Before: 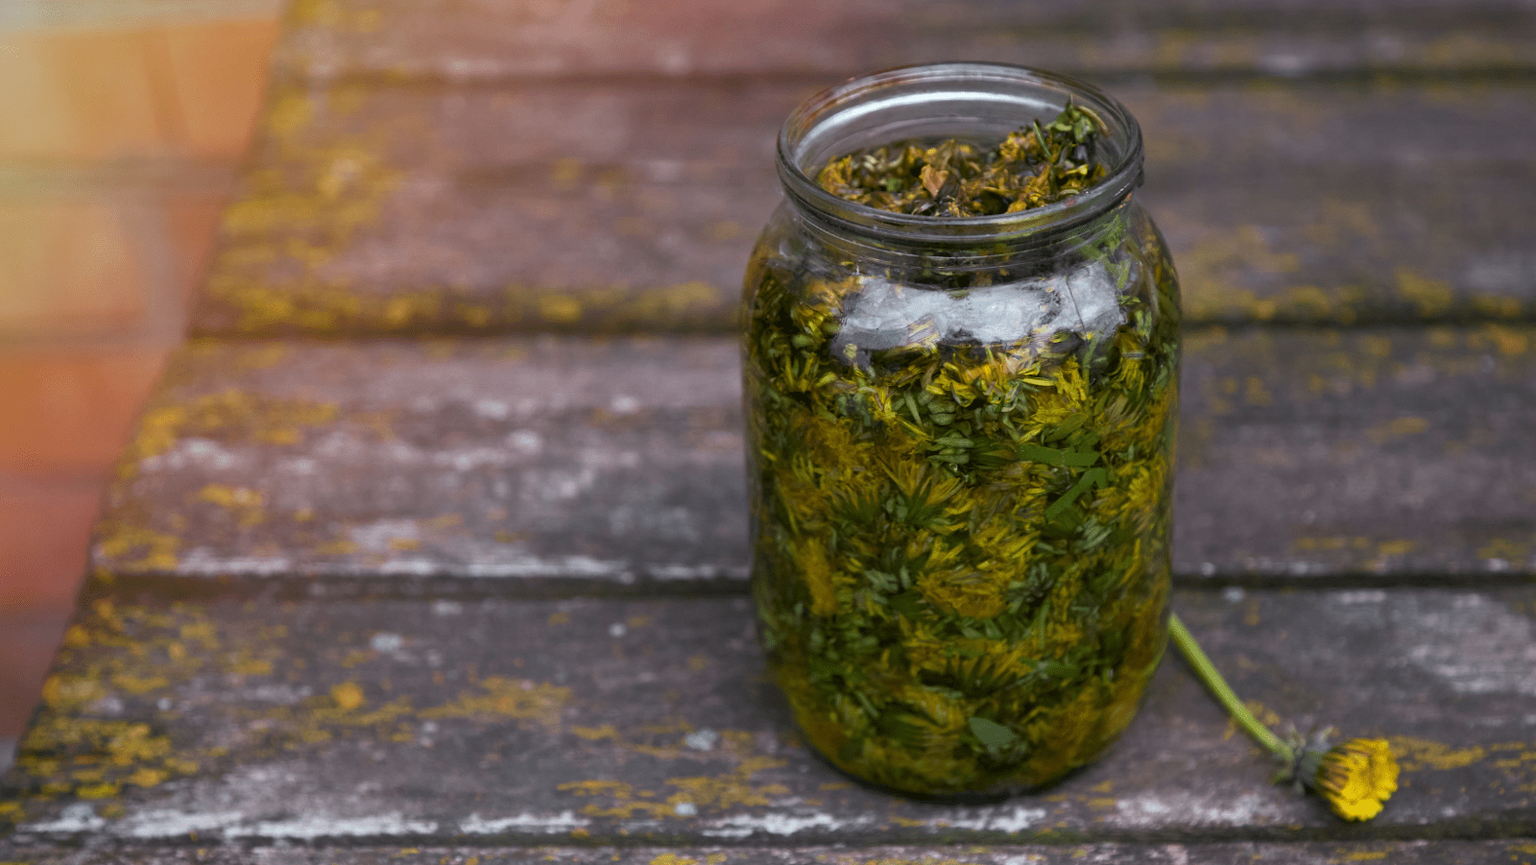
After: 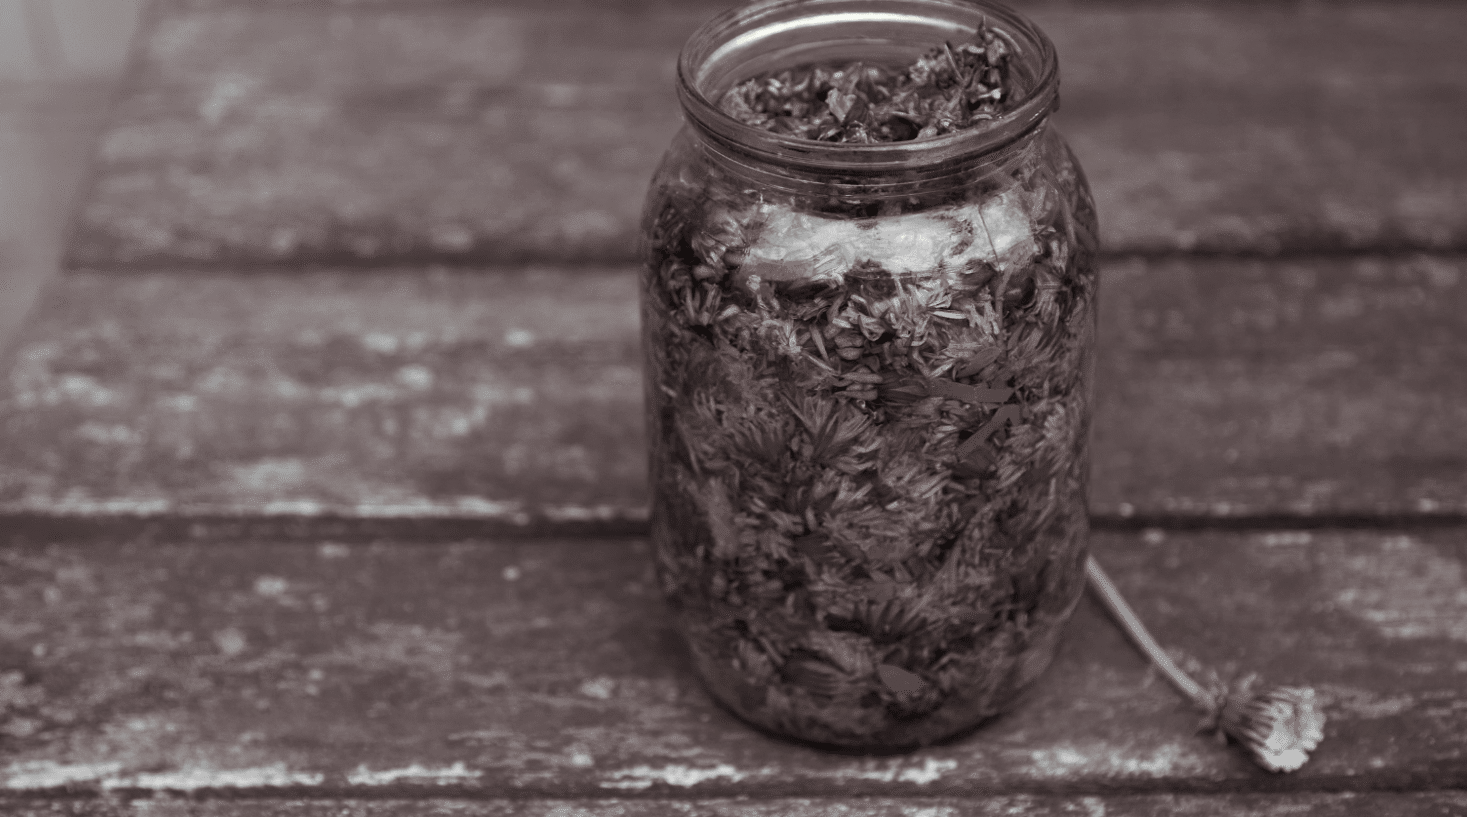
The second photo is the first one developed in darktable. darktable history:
split-toning: shadows › saturation 0.2
monochrome: a 16.01, b -2.65, highlights 0.52
crop and rotate: left 8.262%, top 9.226%
